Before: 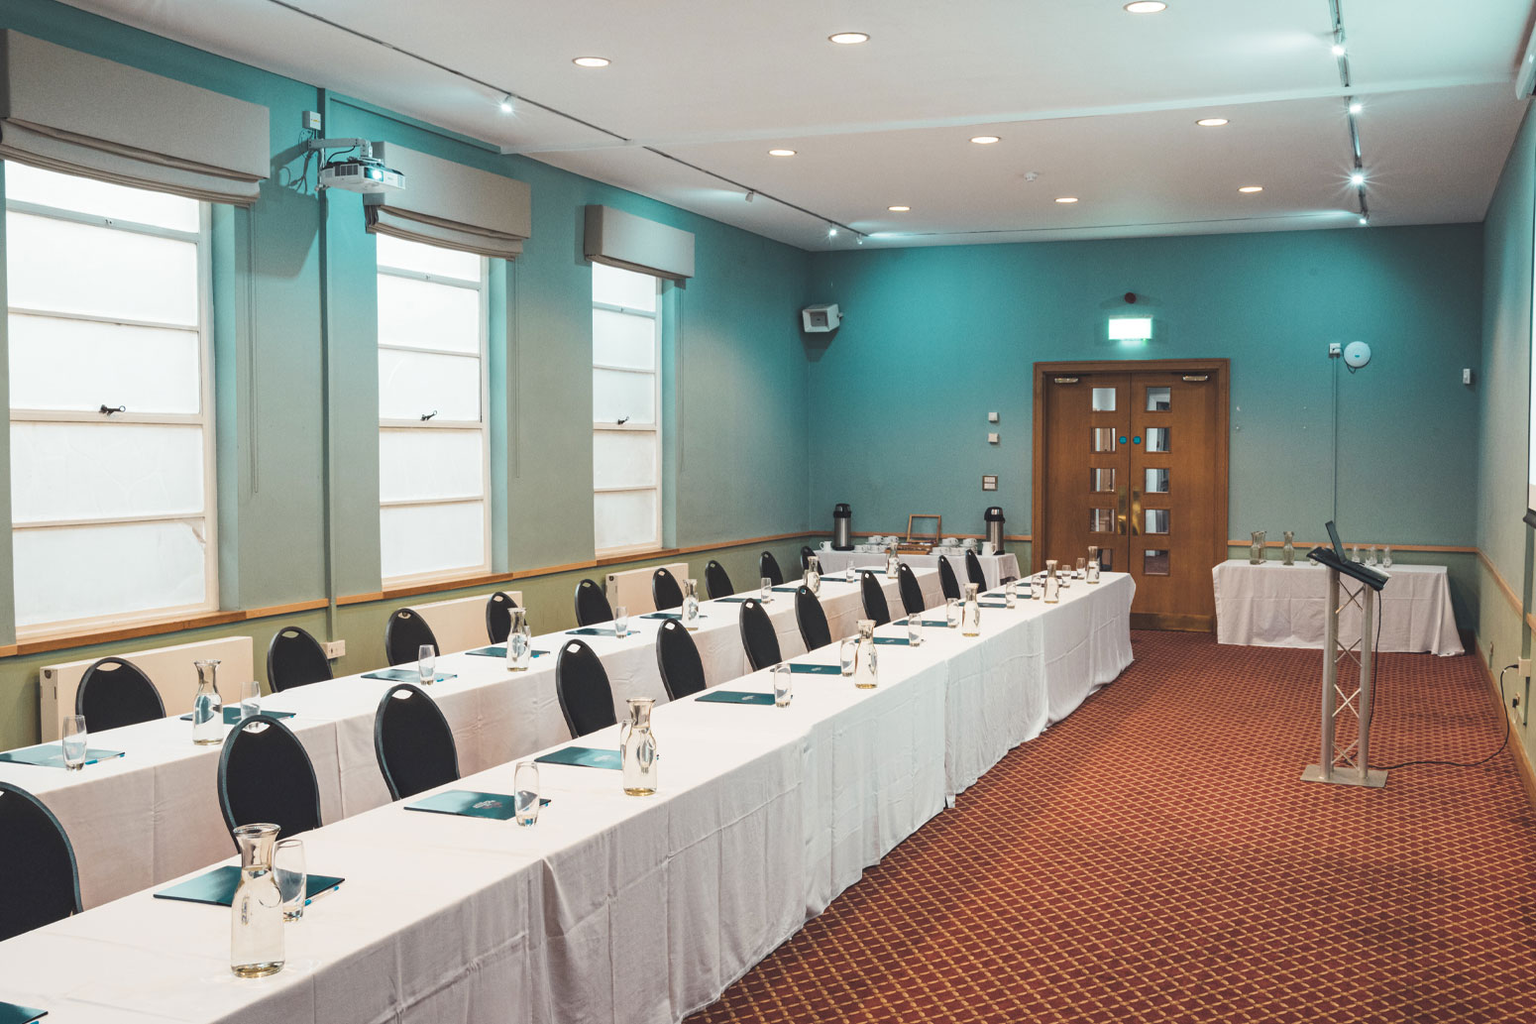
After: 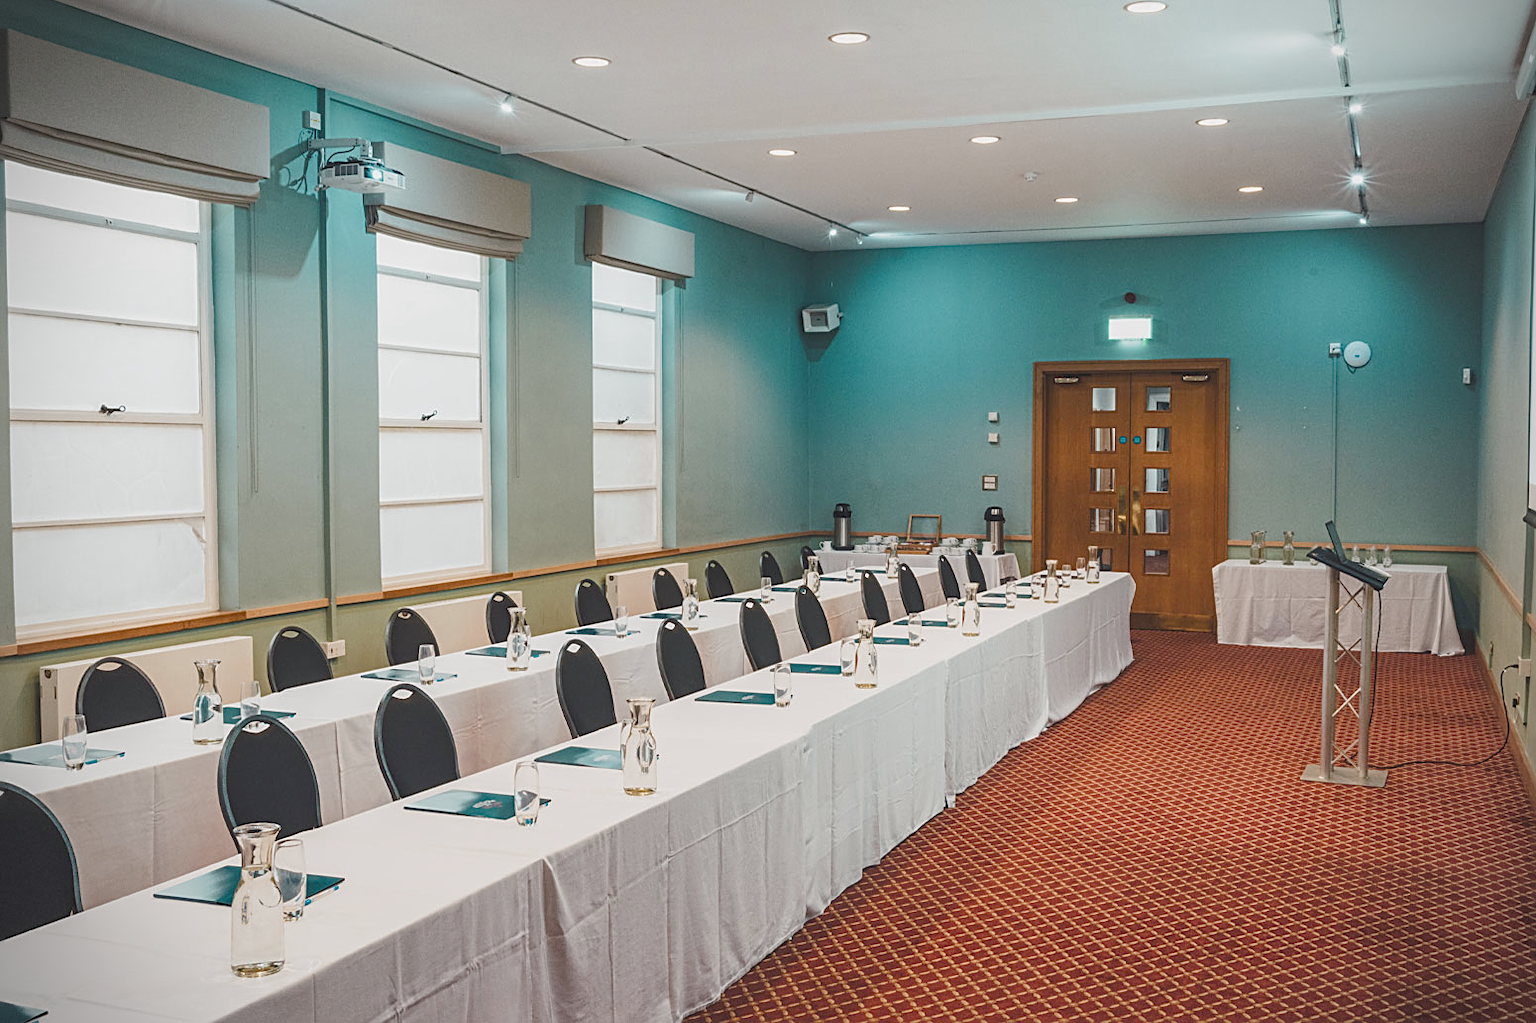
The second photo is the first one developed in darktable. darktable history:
sharpen: on, module defaults
local contrast: detail 110%
color balance rgb: shadows lift › chroma 1%, shadows lift › hue 113°, highlights gain › chroma 0.2%, highlights gain › hue 333°, perceptual saturation grading › global saturation 20%, perceptual saturation grading › highlights -50%, perceptual saturation grading › shadows 25%, contrast -10%
vignetting: dithering 8-bit output, unbound false
